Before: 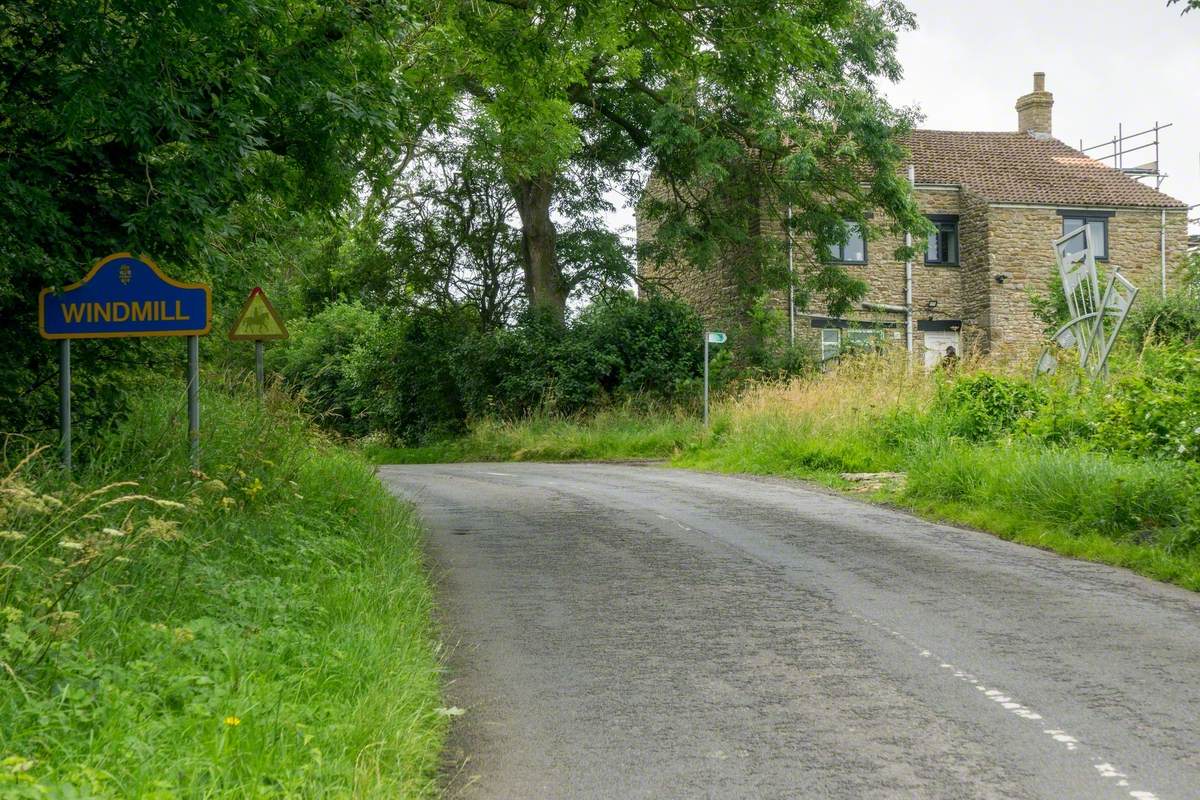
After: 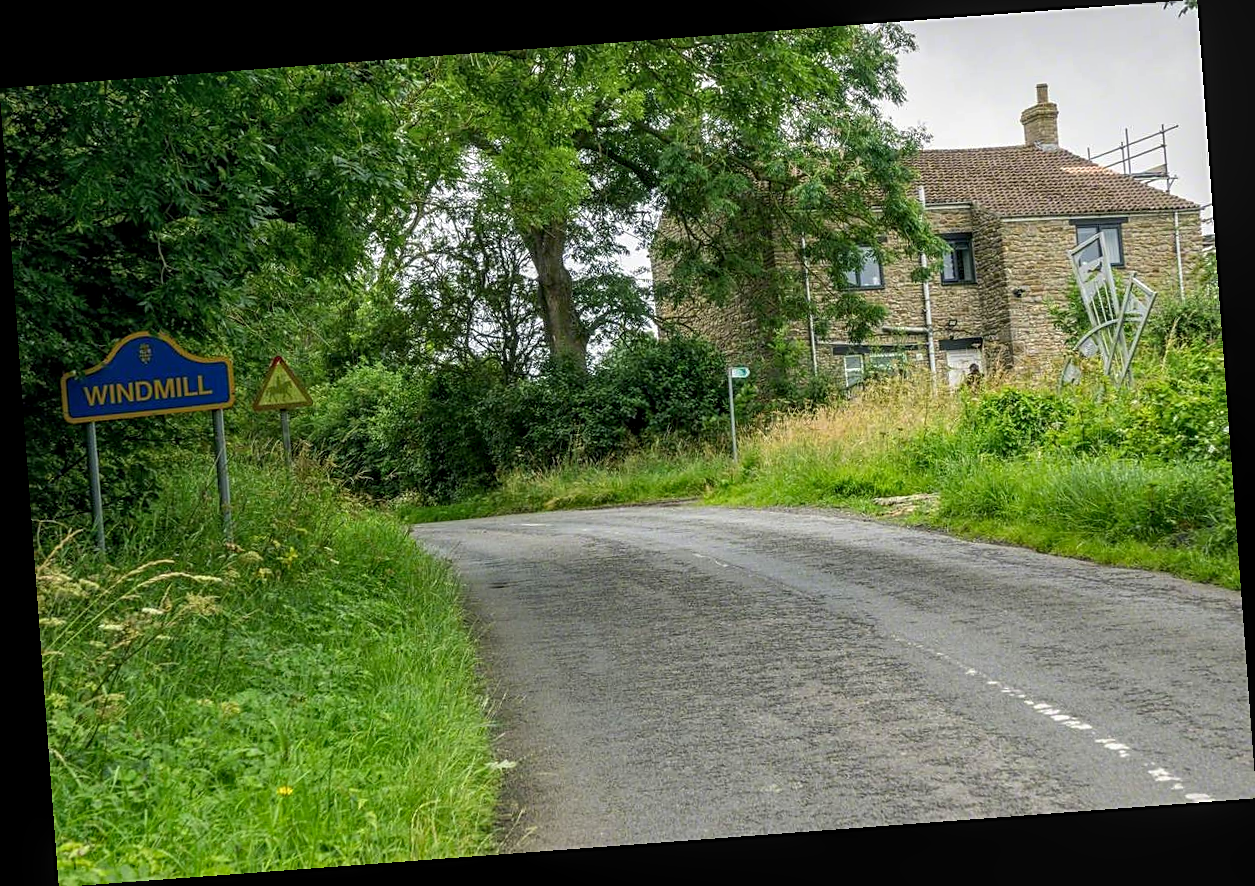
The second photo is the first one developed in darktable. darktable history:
sharpen: on, module defaults
local contrast: on, module defaults
rotate and perspective: rotation -4.25°, automatic cropping off
